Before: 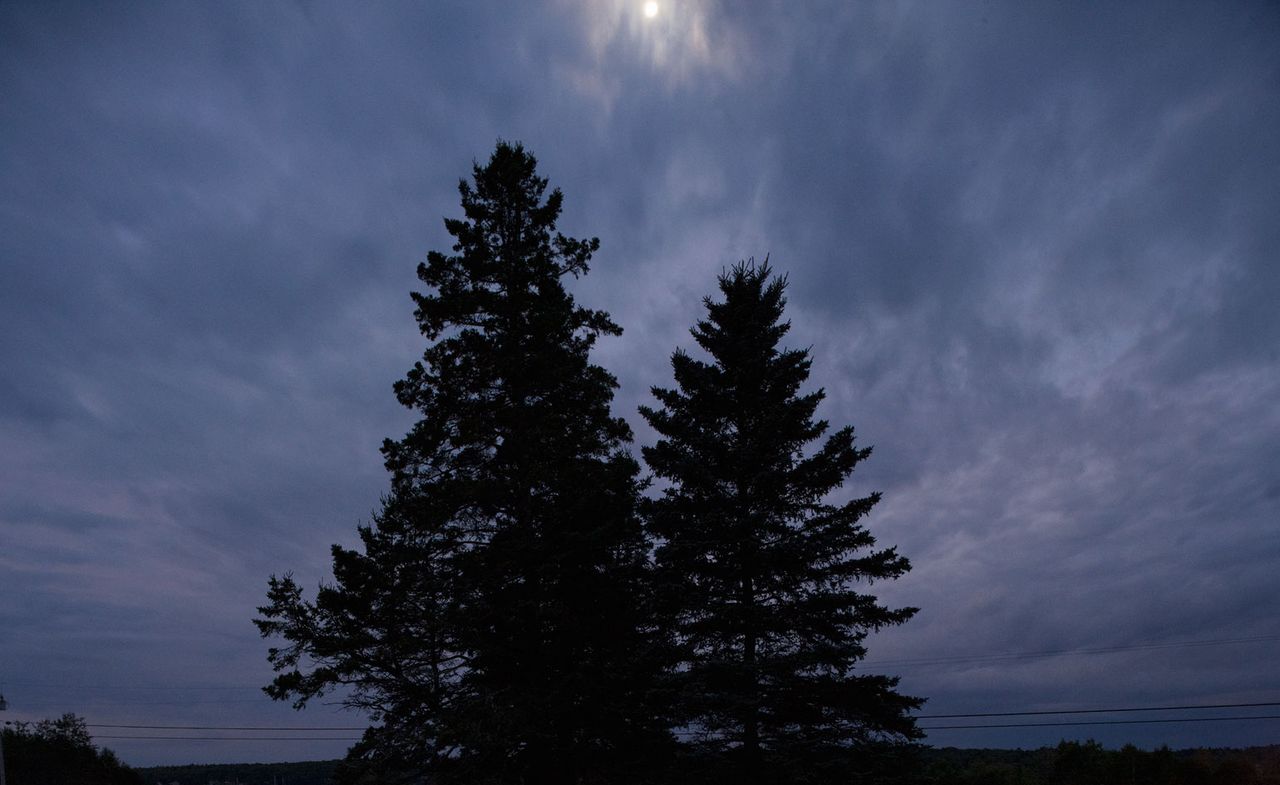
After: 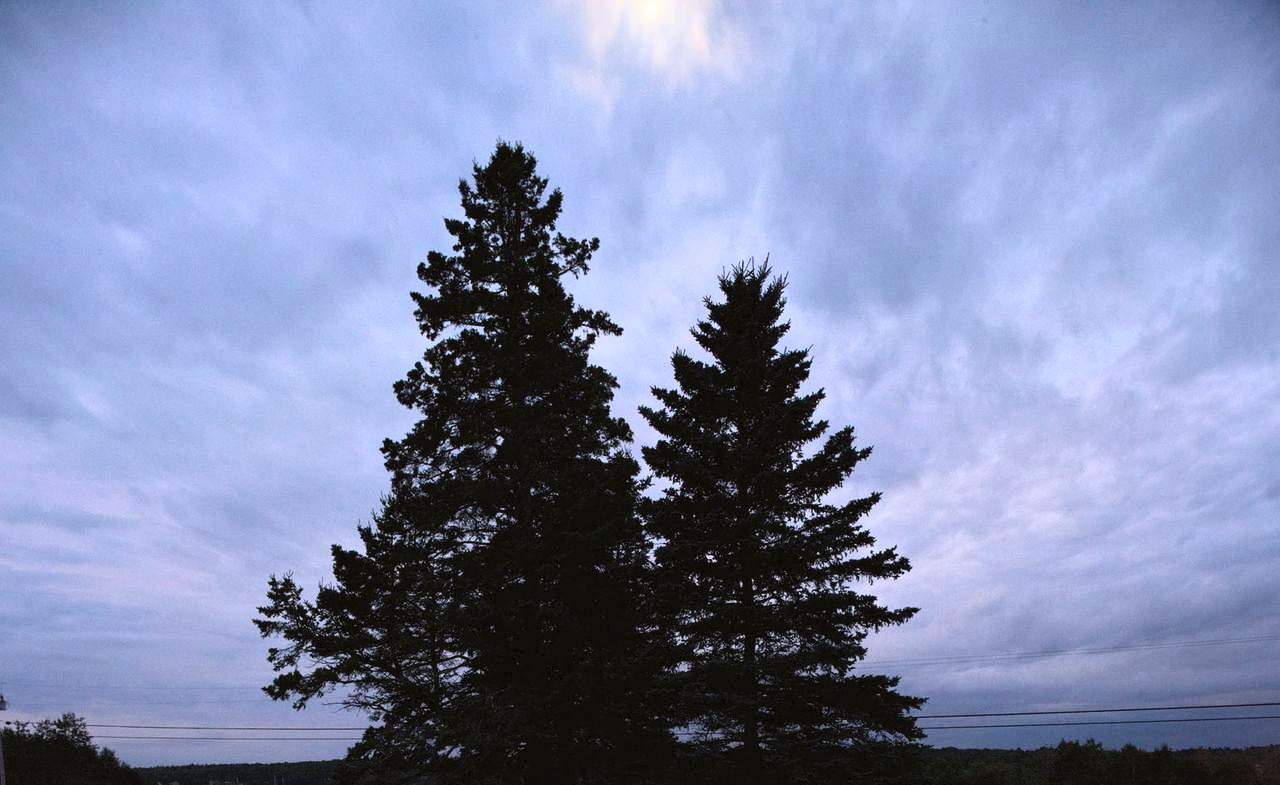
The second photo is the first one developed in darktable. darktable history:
tone equalizer: -8 EV 0.021 EV, -7 EV -0.04 EV, -6 EV 0.04 EV, -5 EV 0.051 EV, -4 EV 0.281 EV, -3 EV 0.646 EV, -2 EV 0.582 EV, -1 EV 0.183 EV, +0 EV 0.024 EV
tone curve: curves: ch0 [(0, 0.01) (0.052, 0.045) (0.136, 0.133) (0.29, 0.332) (0.453, 0.531) (0.676, 0.751) (0.89, 0.919) (1, 1)]; ch1 [(0, 0) (0.094, 0.081) (0.285, 0.299) (0.385, 0.403) (0.446, 0.443) (0.495, 0.496) (0.544, 0.552) (0.589, 0.612) (0.722, 0.728) (1, 1)]; ch2 [(0, 0) (0.257, 0.217) (0.43, 0.421) (0.498, 0.507) (0.531, 0.544) (0.56, 0.579) (0.625, 0.642) (1, 1)], color space Lab, independent channels, preserve colors none
contrast brightness saturation: contrast 0.387, brightness 0.522
